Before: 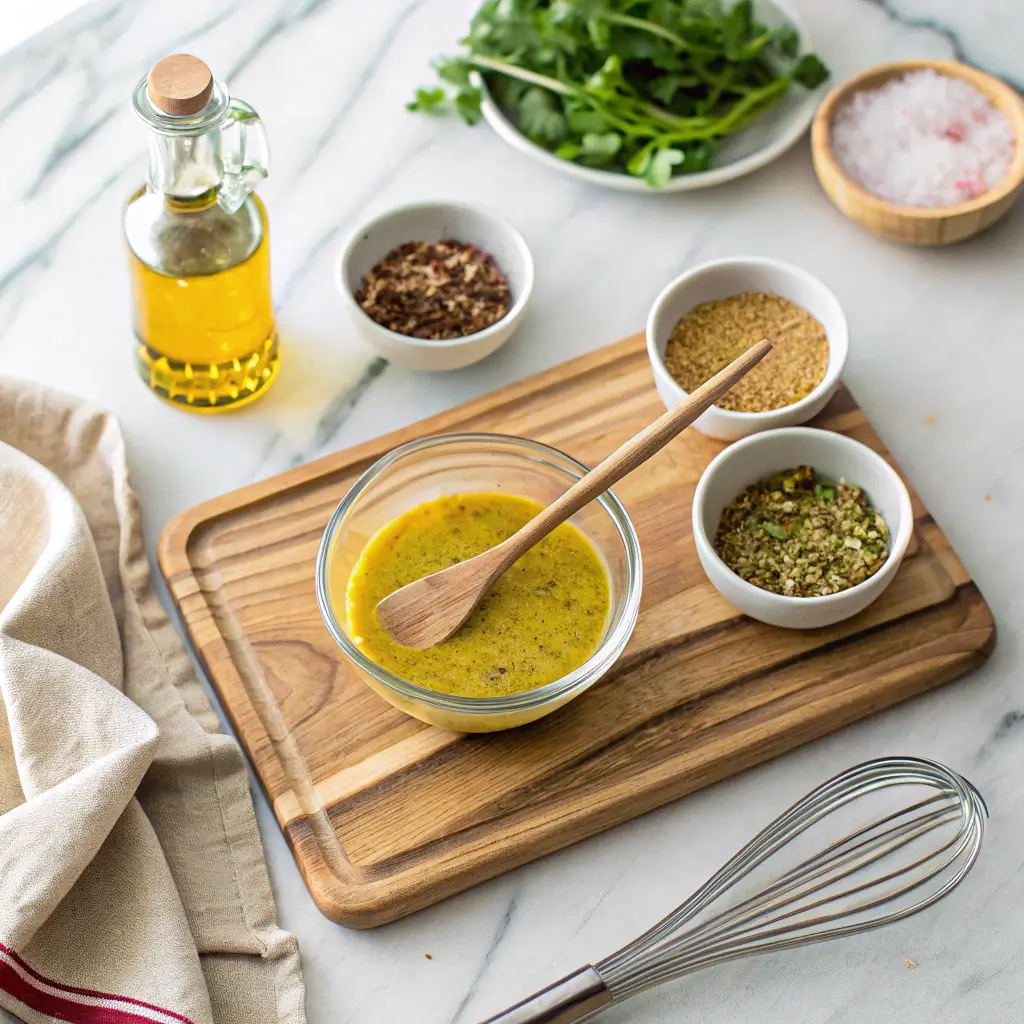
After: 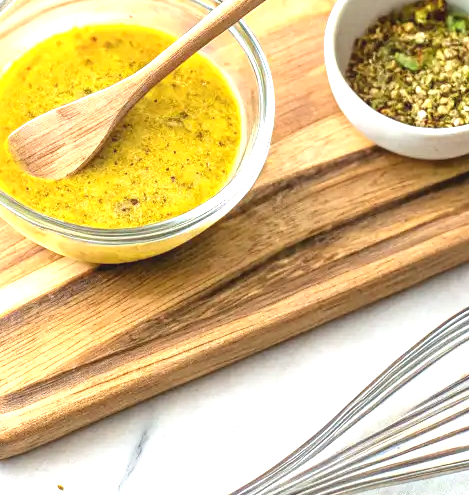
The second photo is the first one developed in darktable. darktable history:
crop: left 35.976%, top 45.819%, right 18.162%, bottom 5.807%
local contrast: detail 110%
exposure: black level correction 0, exposure 1.2 EV, compensate exposure bias true, compensate highlight preservation false
